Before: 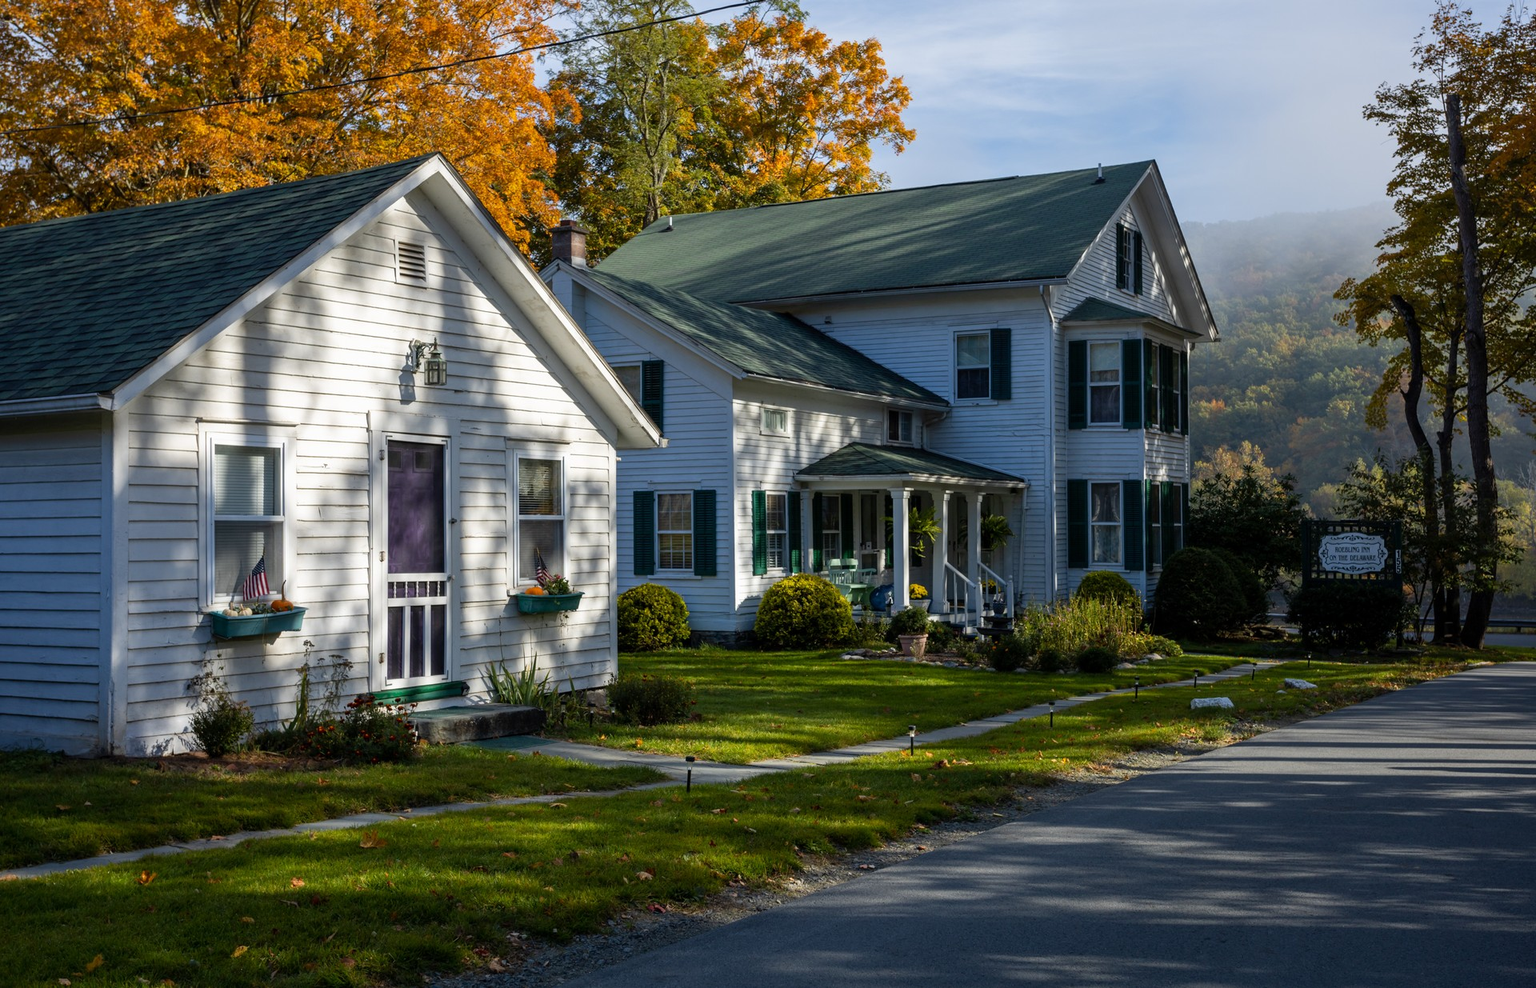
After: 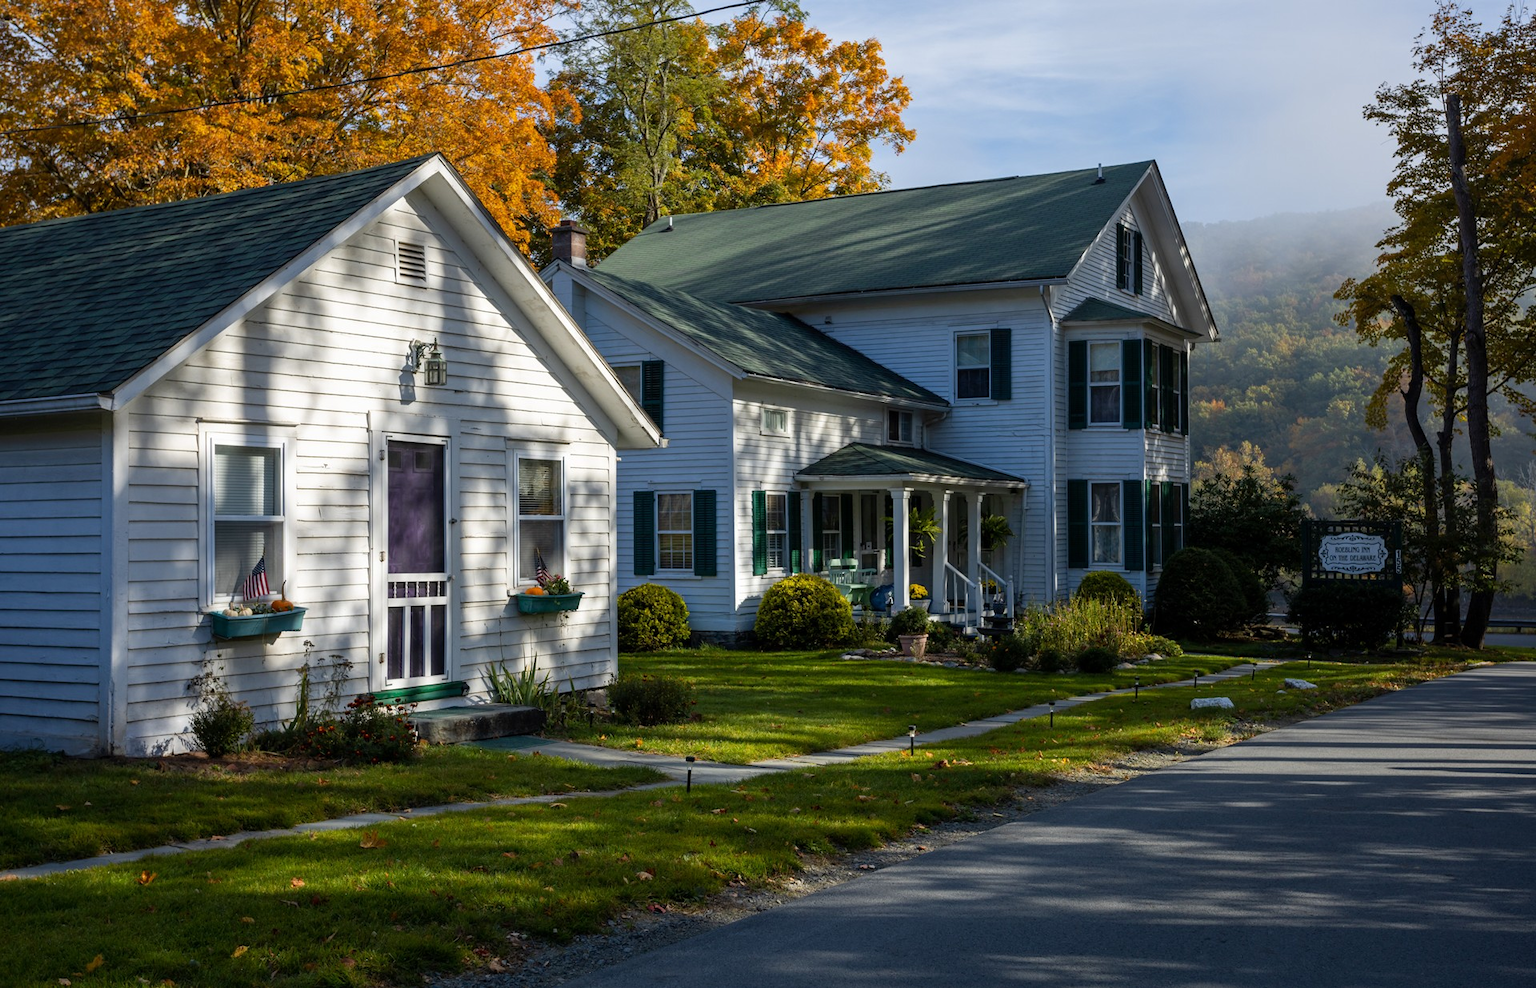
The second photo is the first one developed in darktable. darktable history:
tone equalizer: on, module defaults
white balance: emerald 1
